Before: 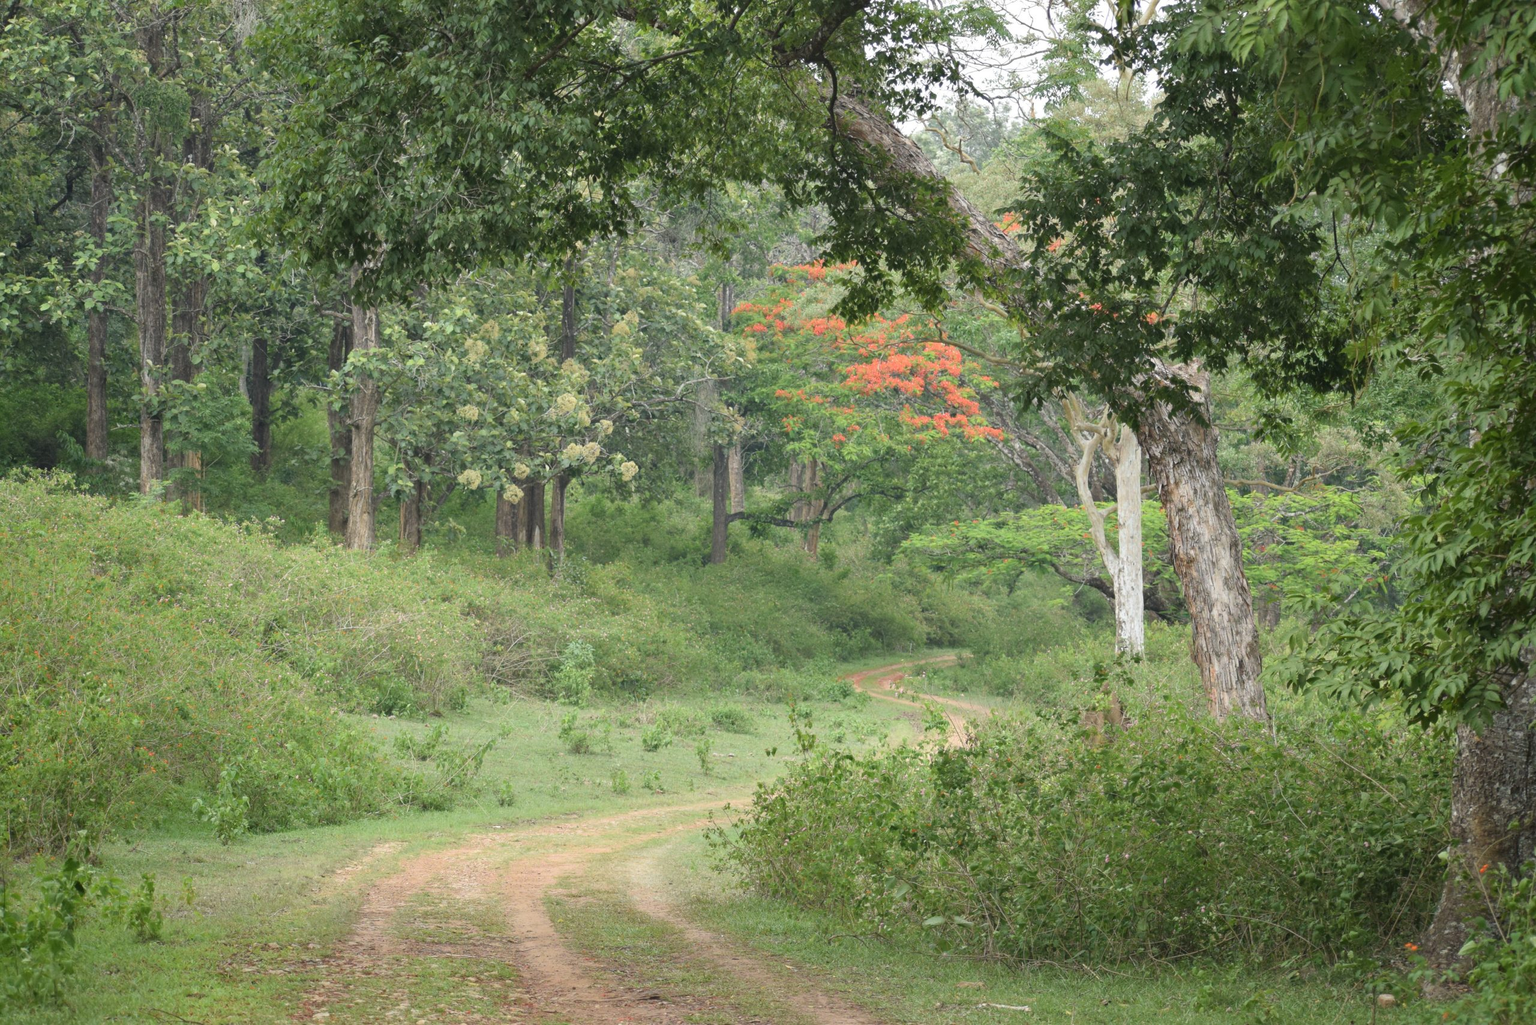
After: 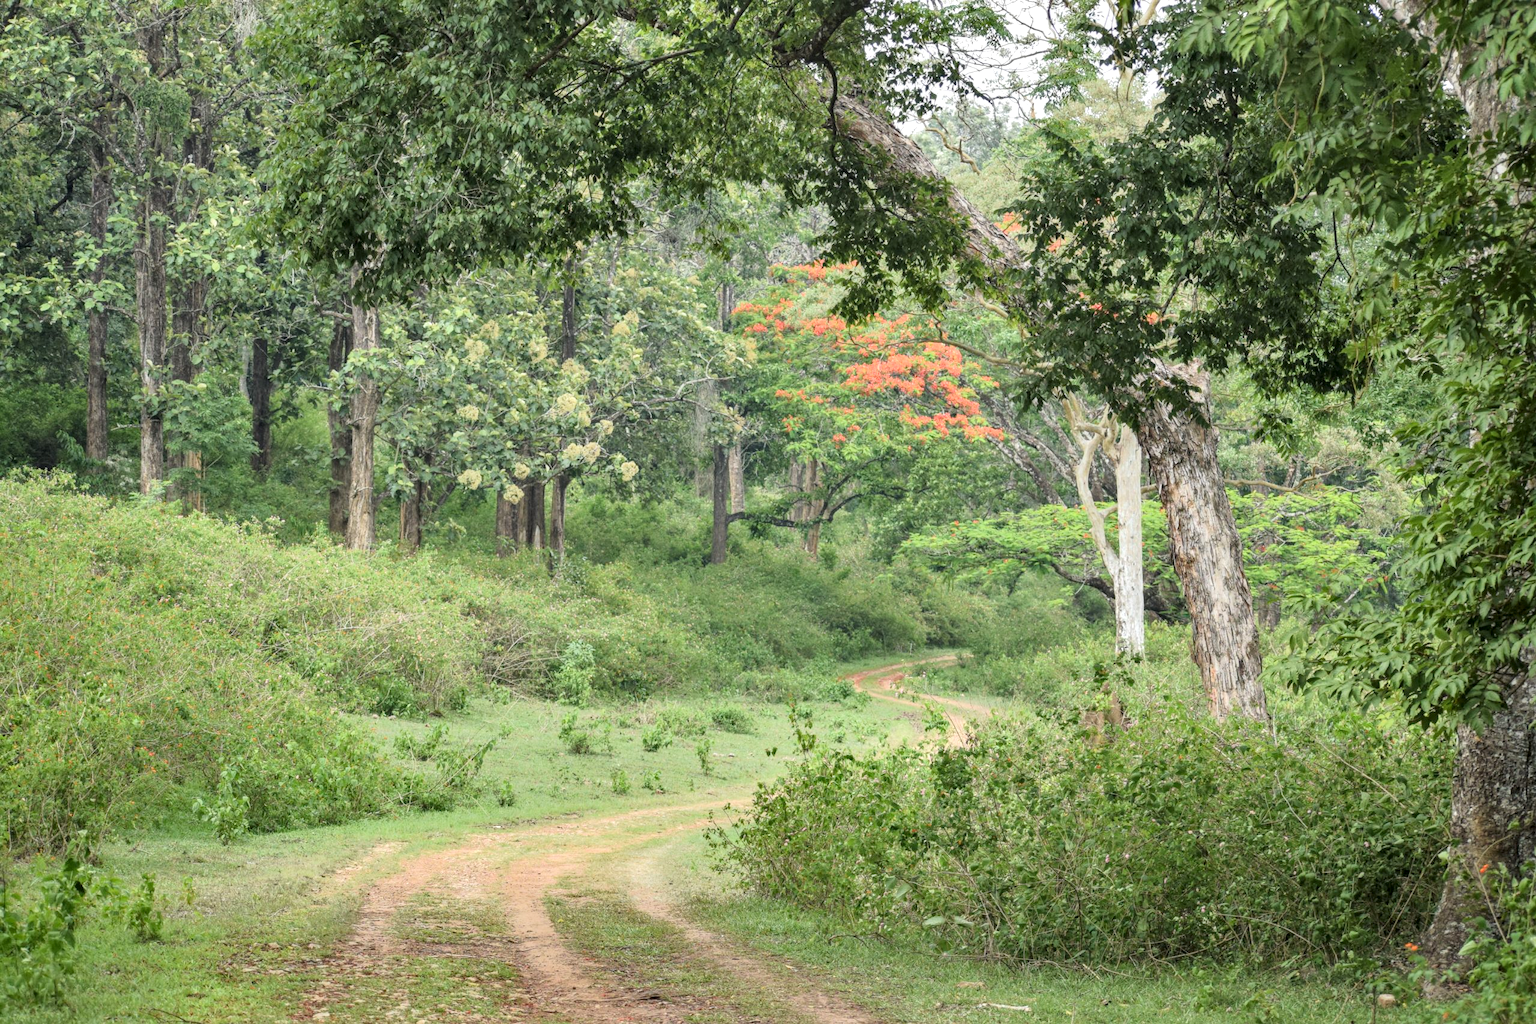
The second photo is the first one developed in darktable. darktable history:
local contrast: highlights 30%, detail 134%
shadows and highlights: soften with gaussian
tone curve: curves: ch0 [(0, 0) (0.003, 0.059) (0.011, 0.059) (0.025, 0.057) (0.044, 0.055) (0.069, 0.057) (0.1, 0.083) (0.136, 0.128) (0.177, 0.185) (0.224, 0.242) (0.277, 0.308) (0.335, 0.383) (0.399, 0.468) (0.468, 0.547) (0.543, 0.632) (0.623, 0.71) (0.709, 0.801) (0.801, 0.859) (0.898, 0.922) (1, 1)], color space Lab, linked channels, preserve colors none
